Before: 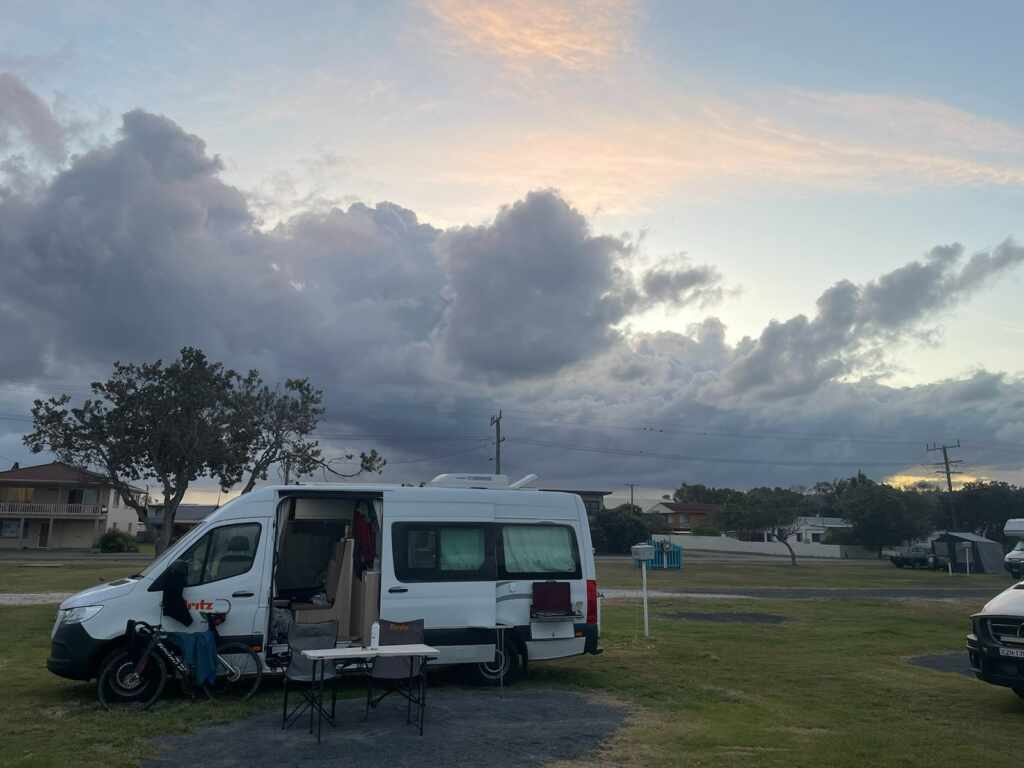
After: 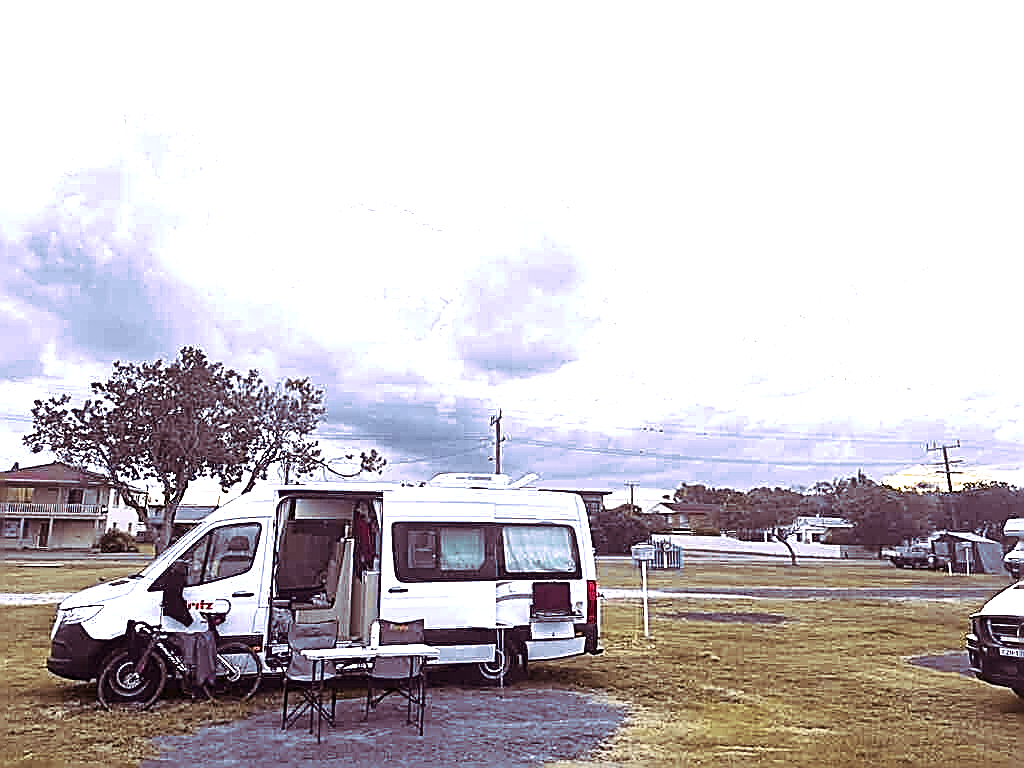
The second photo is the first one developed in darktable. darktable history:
sharpen: amount 2
exposure: black level correction 0, exposure 2 EV, compensate highlight preservation false
local contrast: mode bilateral grid, contrast 20, coarseness 50, detail 159%, midtone range 0.2
split-toning: highlights › hue 298.8°, highlights › saturation 0.73, compress 41.76%
tone curve: curves: ch0 [(0, 0.036) (0.119, 0.115) (0.466, 0.498) (0.715, 0.767) (0.817, 0.865) (1, 0.998)]; ch1 [(0, 0) (0.377, 0.424) (0.442, 0.491) (0.487, 0.502) (0.514, 0.512) (0.536, 0.577) (0.66, 0.724) (1, 1)]; ch2 [(0, 0) (0.38, 0.405) (0.463, 0.443) (0.492, 0.486) (0.526, 0.541) (0.578, 0.598) (1, 1)], color space Lab, independent channels, preserve colors none
white balance: red 0.976, blue 1.04
